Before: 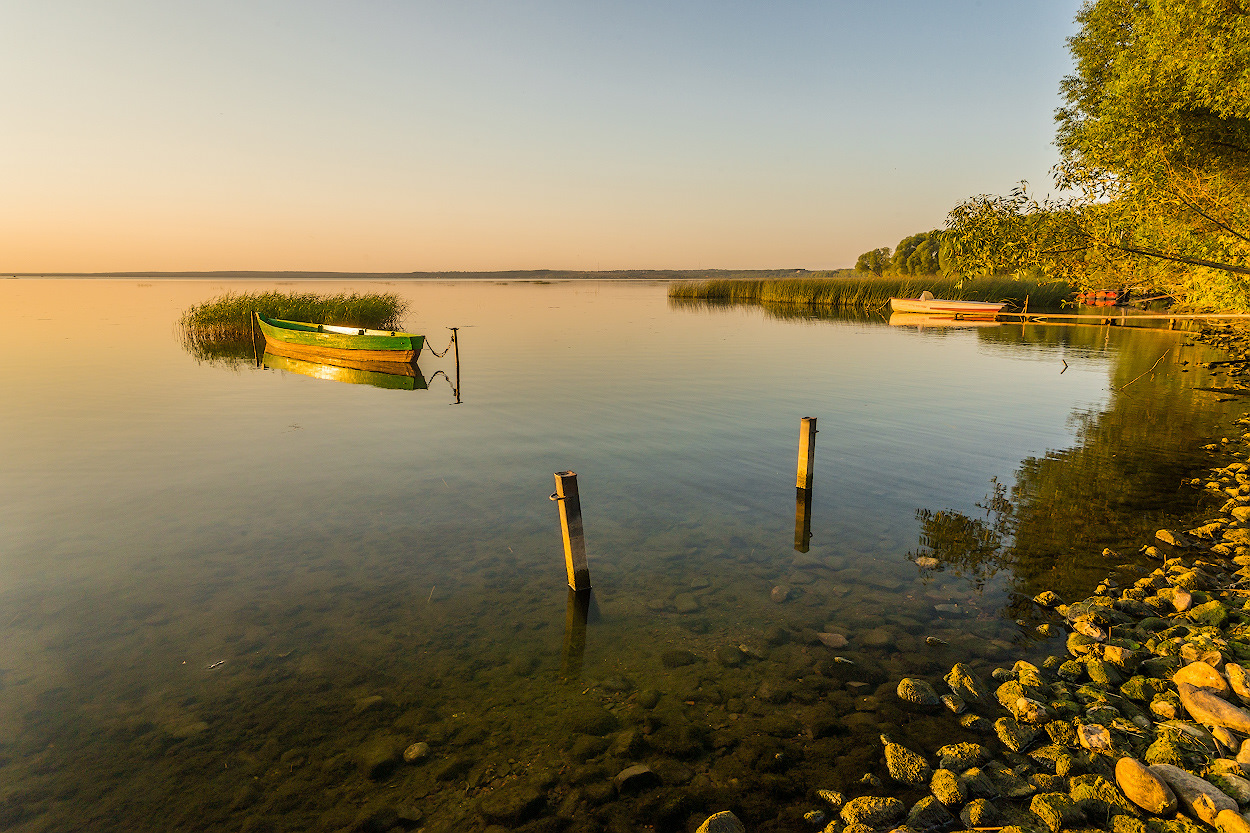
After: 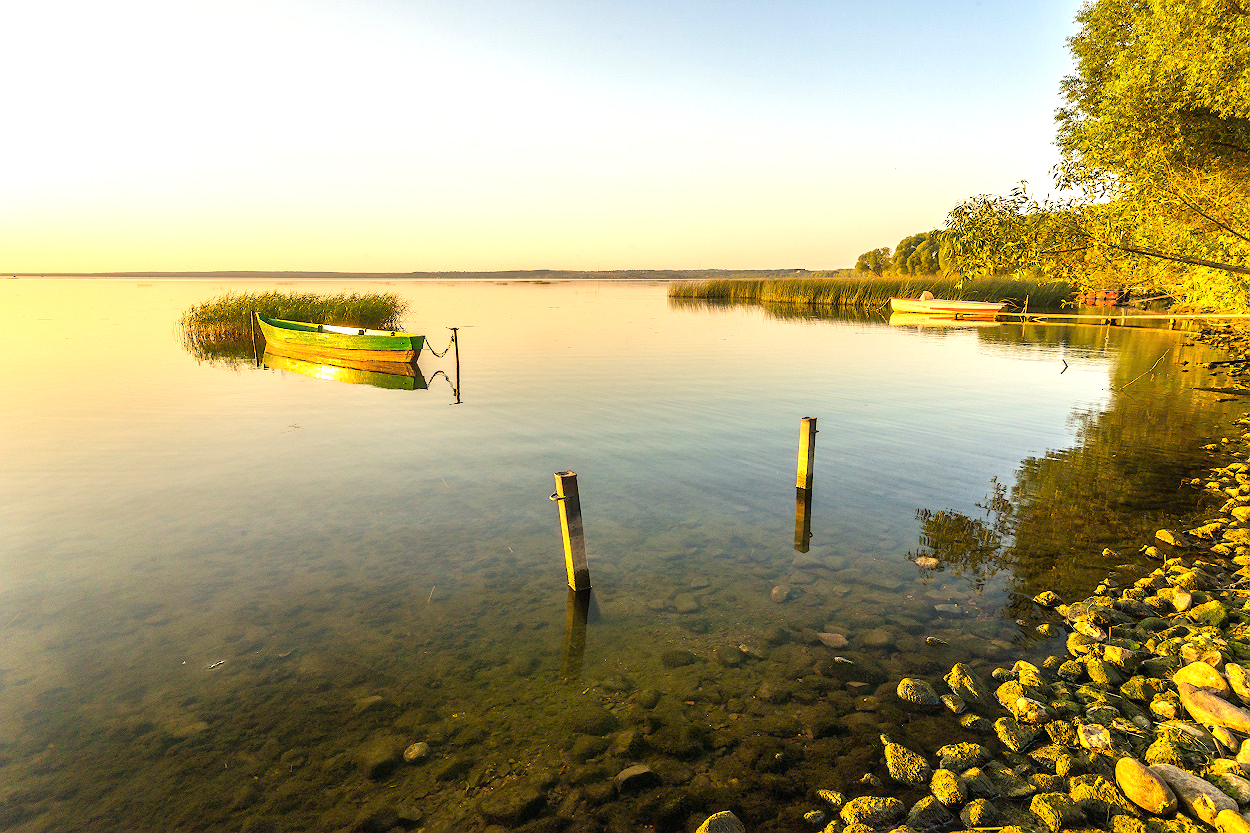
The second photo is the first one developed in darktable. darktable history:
exposure: black level correction 0, exposure 0.95 EV, compensate exposure bias true, compensate highlight preservation false
